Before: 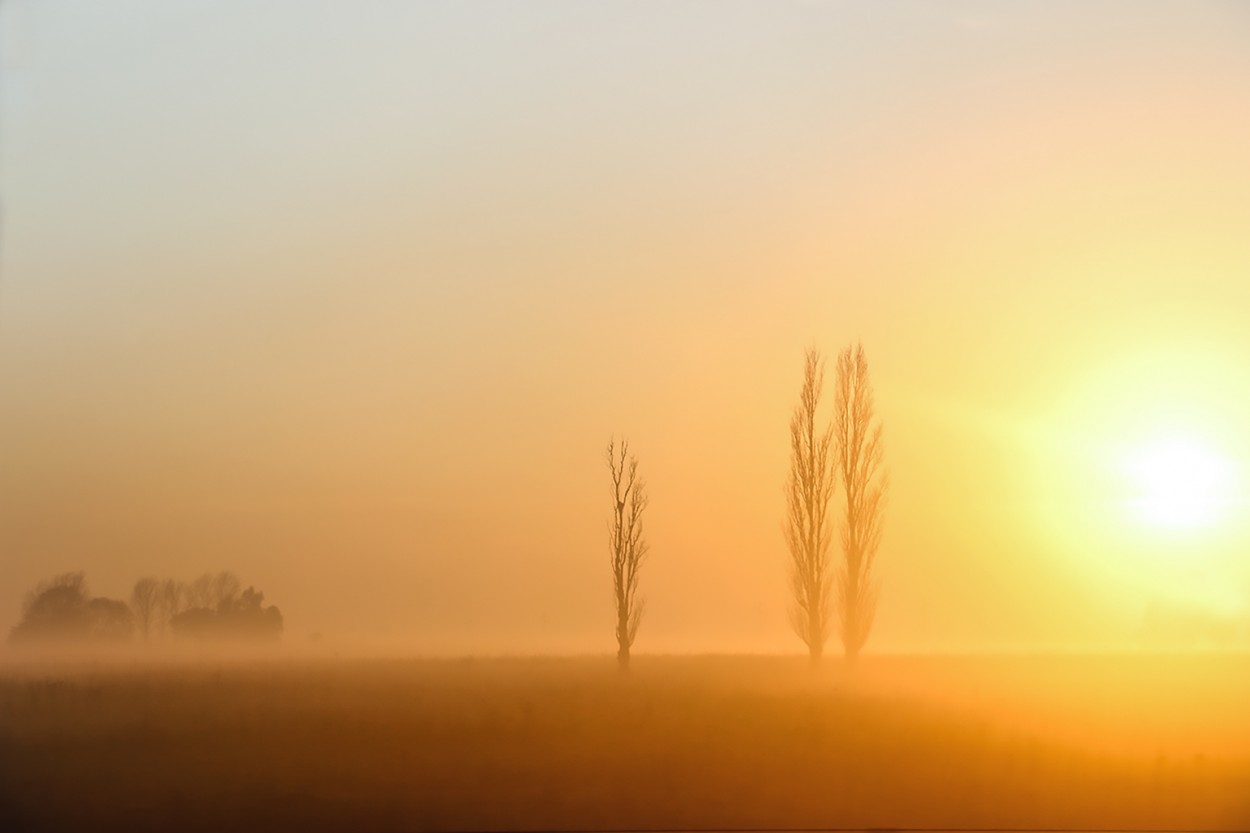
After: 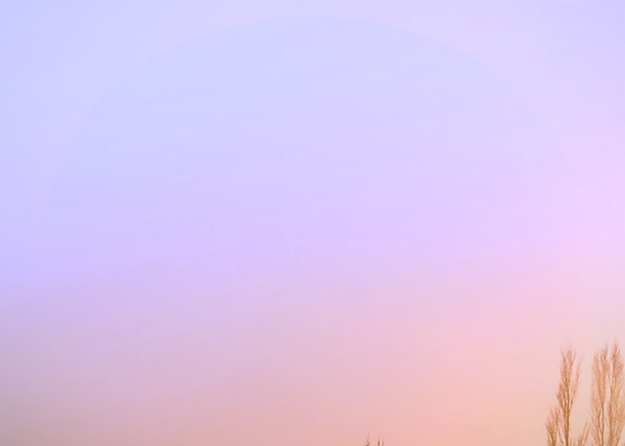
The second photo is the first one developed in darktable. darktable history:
white balance: red 0.98, blue 1.61
vignetting: fall-off start 85%, fall-off radius 80%, brightness -0.182, saturation -0.3, width/height ratio 1.219, dithering 8-bit output, unbound false
crop: left 19.556%, right 30.401%, bottom 46.458%
